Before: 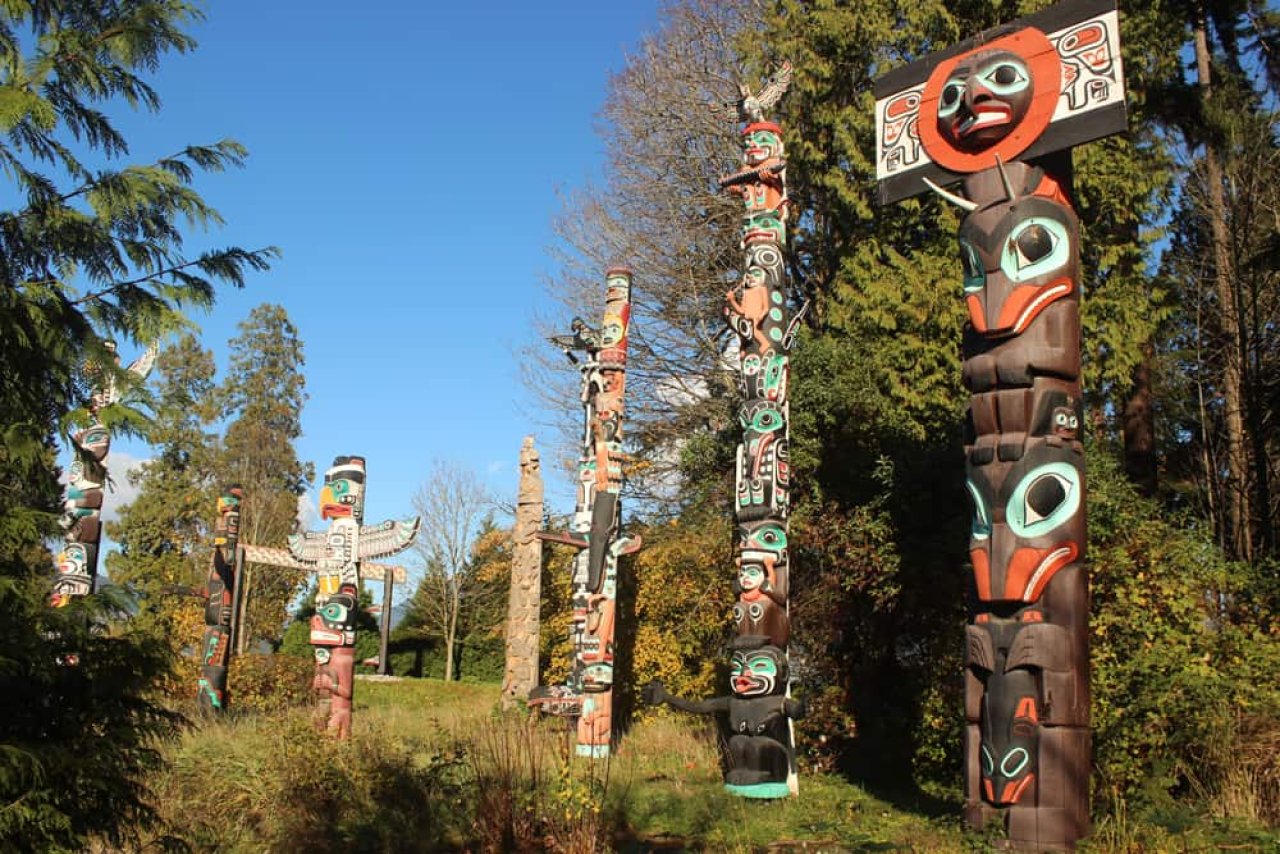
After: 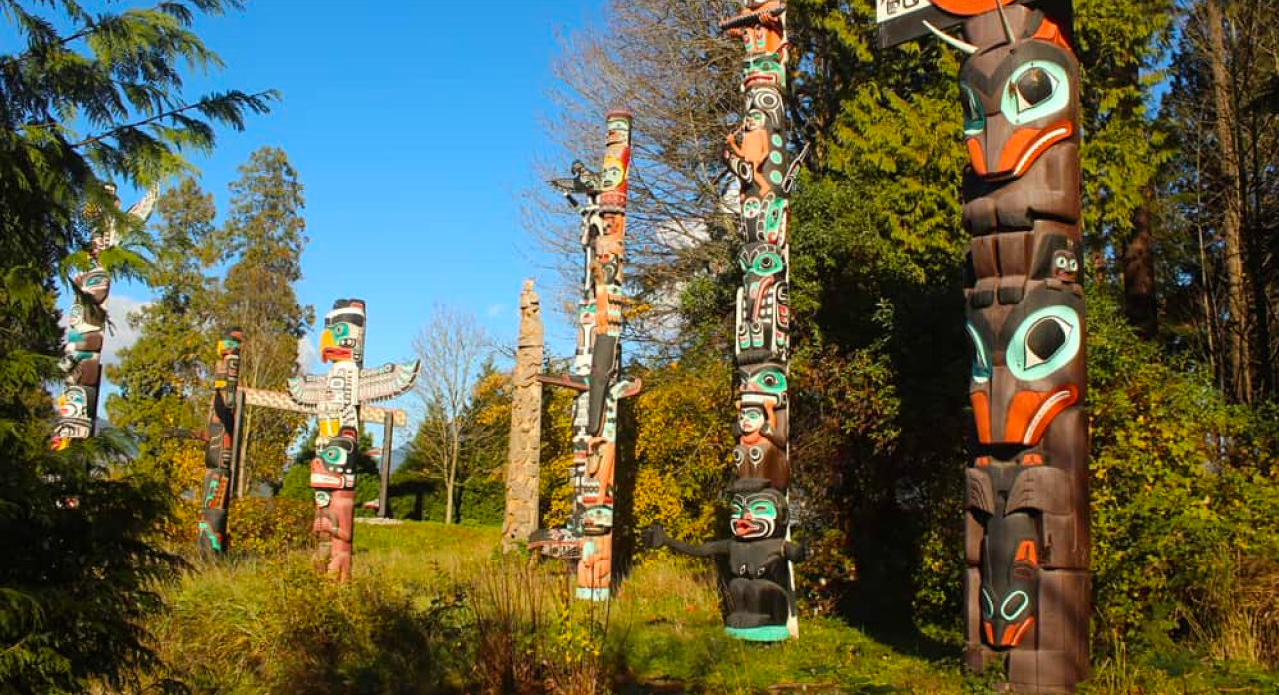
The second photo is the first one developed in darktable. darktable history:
color balance rgb: perceptual saturation grading › global saturation 25%, global vibrance 20%
crop and rotate: top 18.507%
